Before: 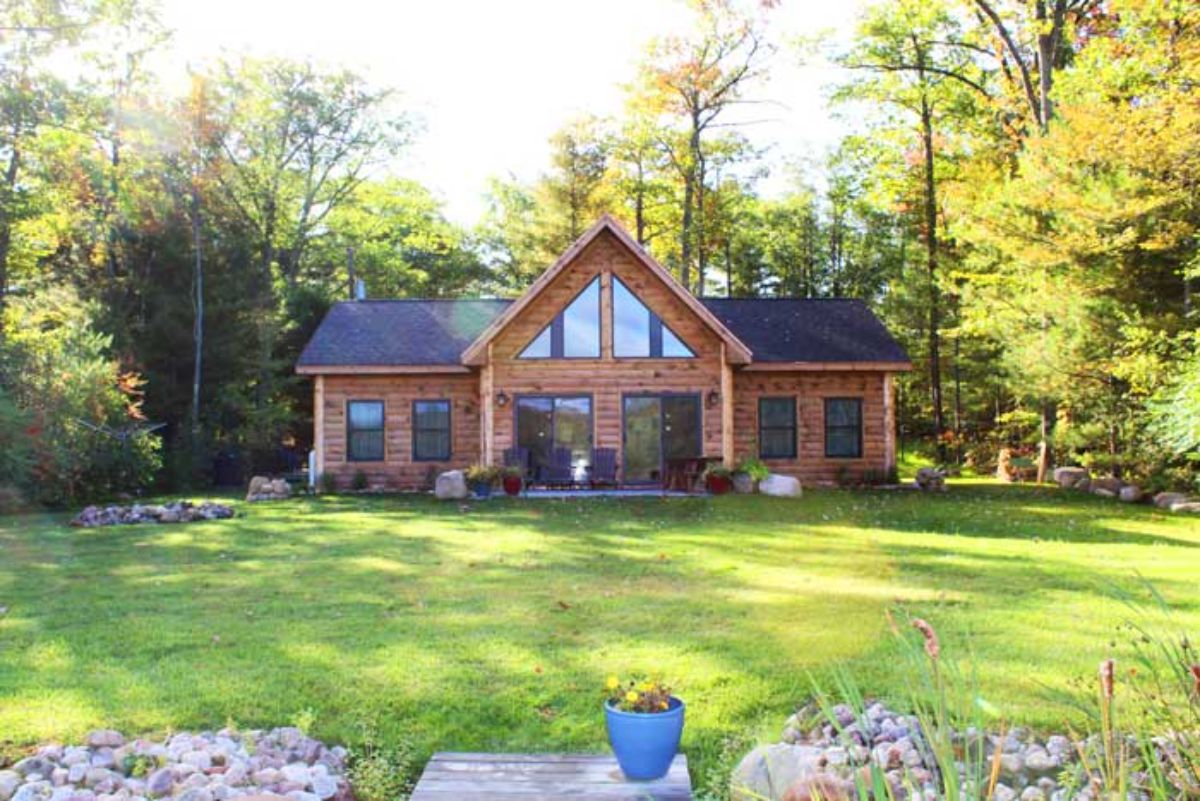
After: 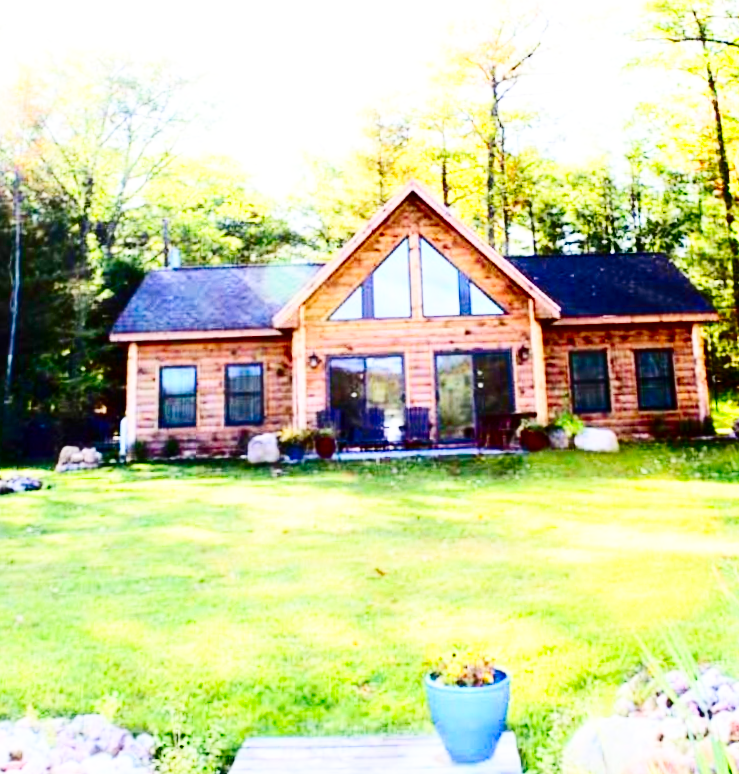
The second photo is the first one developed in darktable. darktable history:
base curve: curves: ch0 [(0, 0) (0, 0) (0.002, 0.001) (0.008, 0.003) (0.019, 0.011) (0.037, 0.037) (0.064, 0.11) (0.102, 0.232) (0.152, 0.379) (0.216, 0.524) (0.296, 0.665) (0.394, 0.789) (0.512, 0.881) (0.651, 0.945) (0.813, 0.986) (1, 1)], preserve colors none
contrast brightness saturation: contrast 0.32, brightness -0.08, saturation 0.17
crop and rotate: left 14.292%, right 19.041%
rotate and perspective: rotation -1.68°, lens shift (vertical) -0.146, crop left 0.049, crop right 0.912, crop top 0.032, crop bottom 0.96
white balance: red 1, blue 1
